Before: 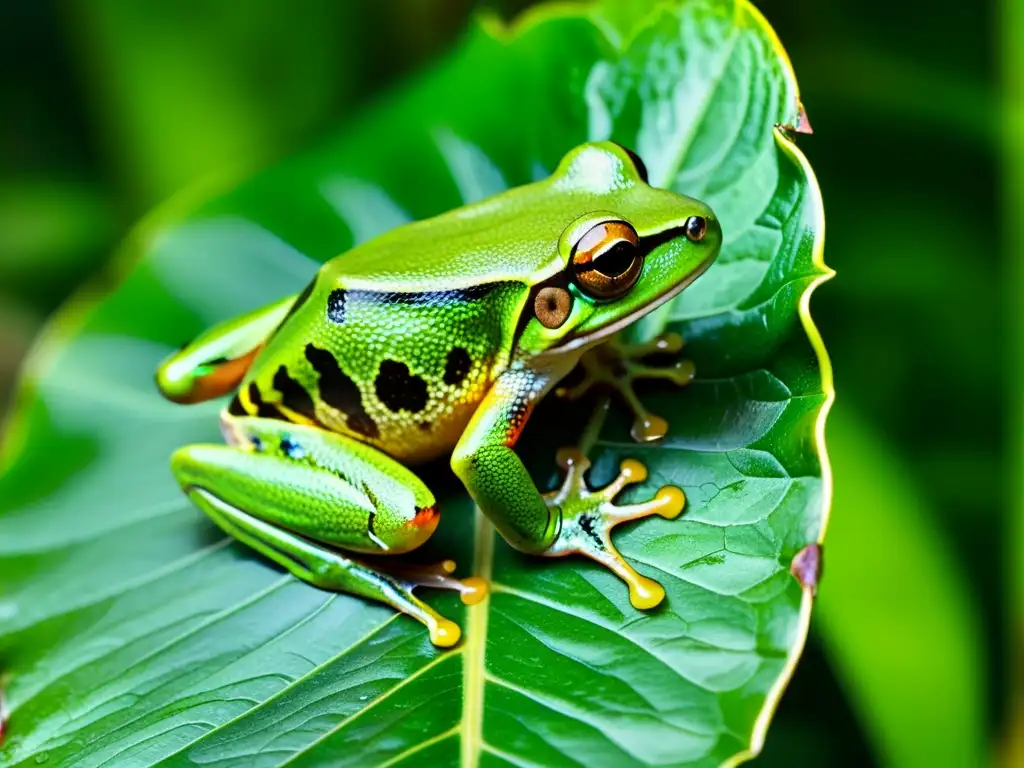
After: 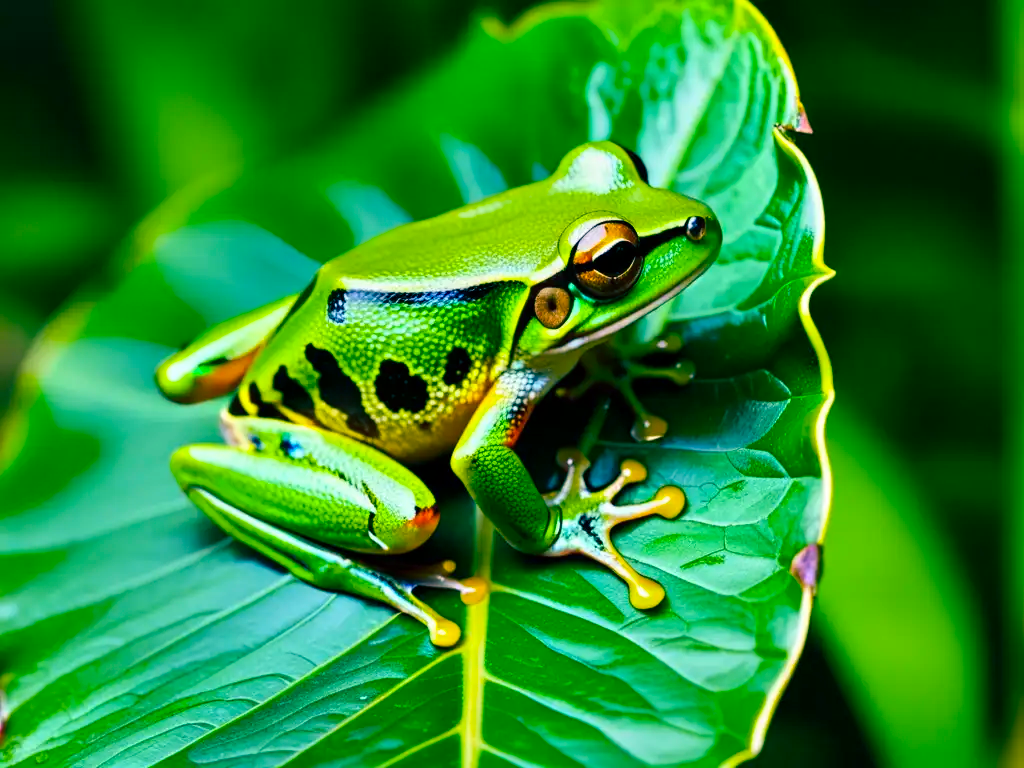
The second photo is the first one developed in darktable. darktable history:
color balance rgb: shadows lift › luminance -28.665%, shadows lift › chroma 10.289%, shadows lift › hue 228.64°, perceptual saturation grading › global saturation 30.242%, global vibrance 20%
